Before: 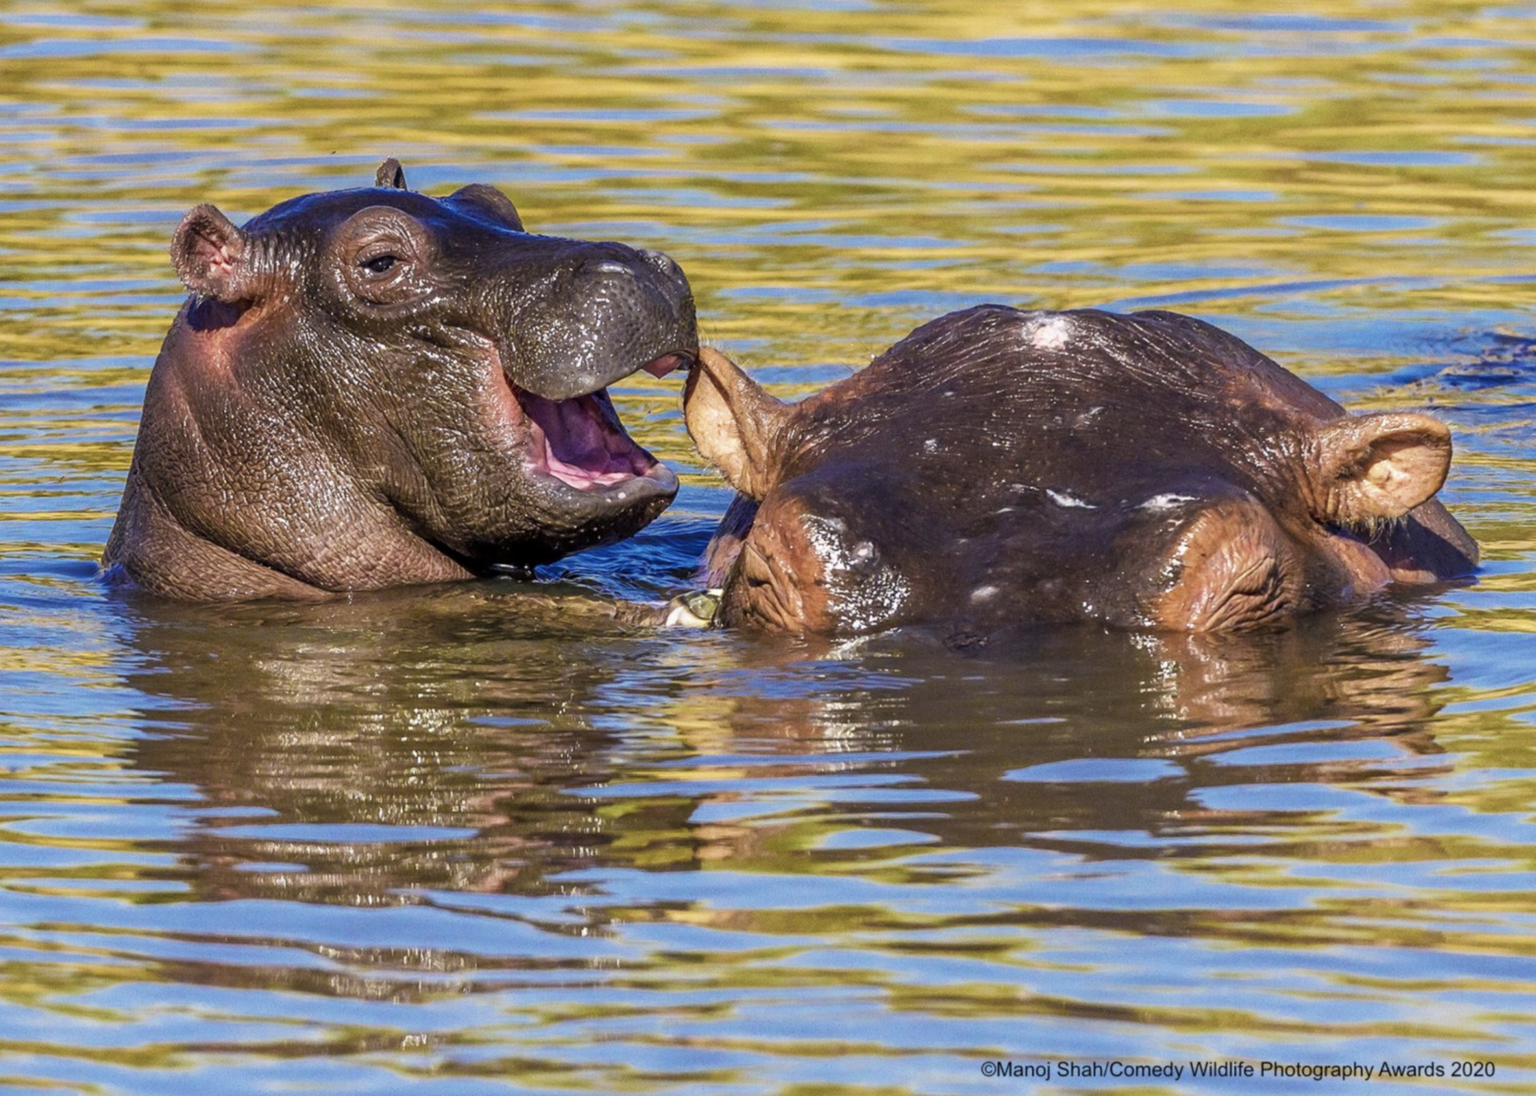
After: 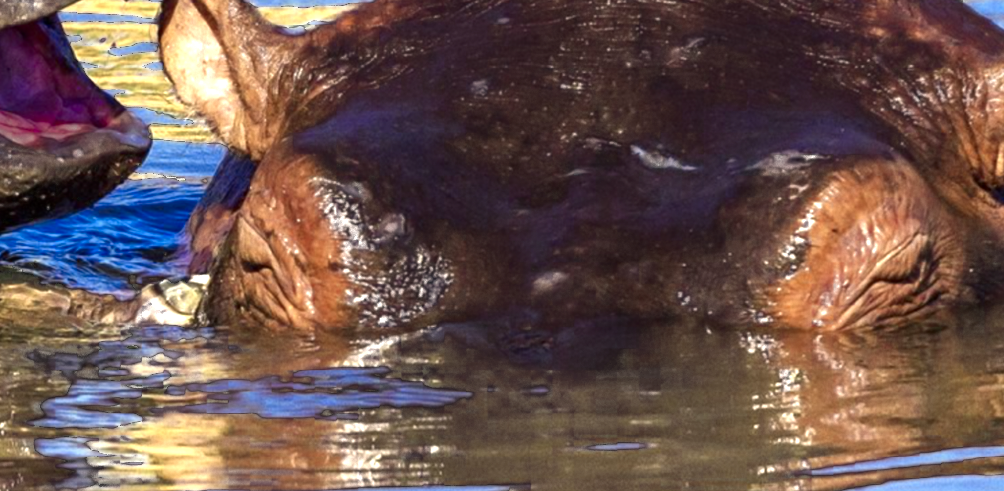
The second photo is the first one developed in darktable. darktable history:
contrast brightness saturation: saturation 0.125
crop: left 36.642%, top 34.483%, right 13.136%, bottom 31.055%
color balance rgb: highlights gain › chroma 1.112%, highlights gain › hue 60.07°, perceptual saturation grading › global saturation -11.898%
color zones: curves: ch0 [(0.004, 0.305) (0.261, 0.623) (0.389, 0.399) (0.708, 0.571) (0.947, 0.34)]; ch1 [(0.025, 0.645) (0.229, 0.584) (0.326, 0.551) (0.484, 0.262) (0.757, 0.643)], process mode strong
